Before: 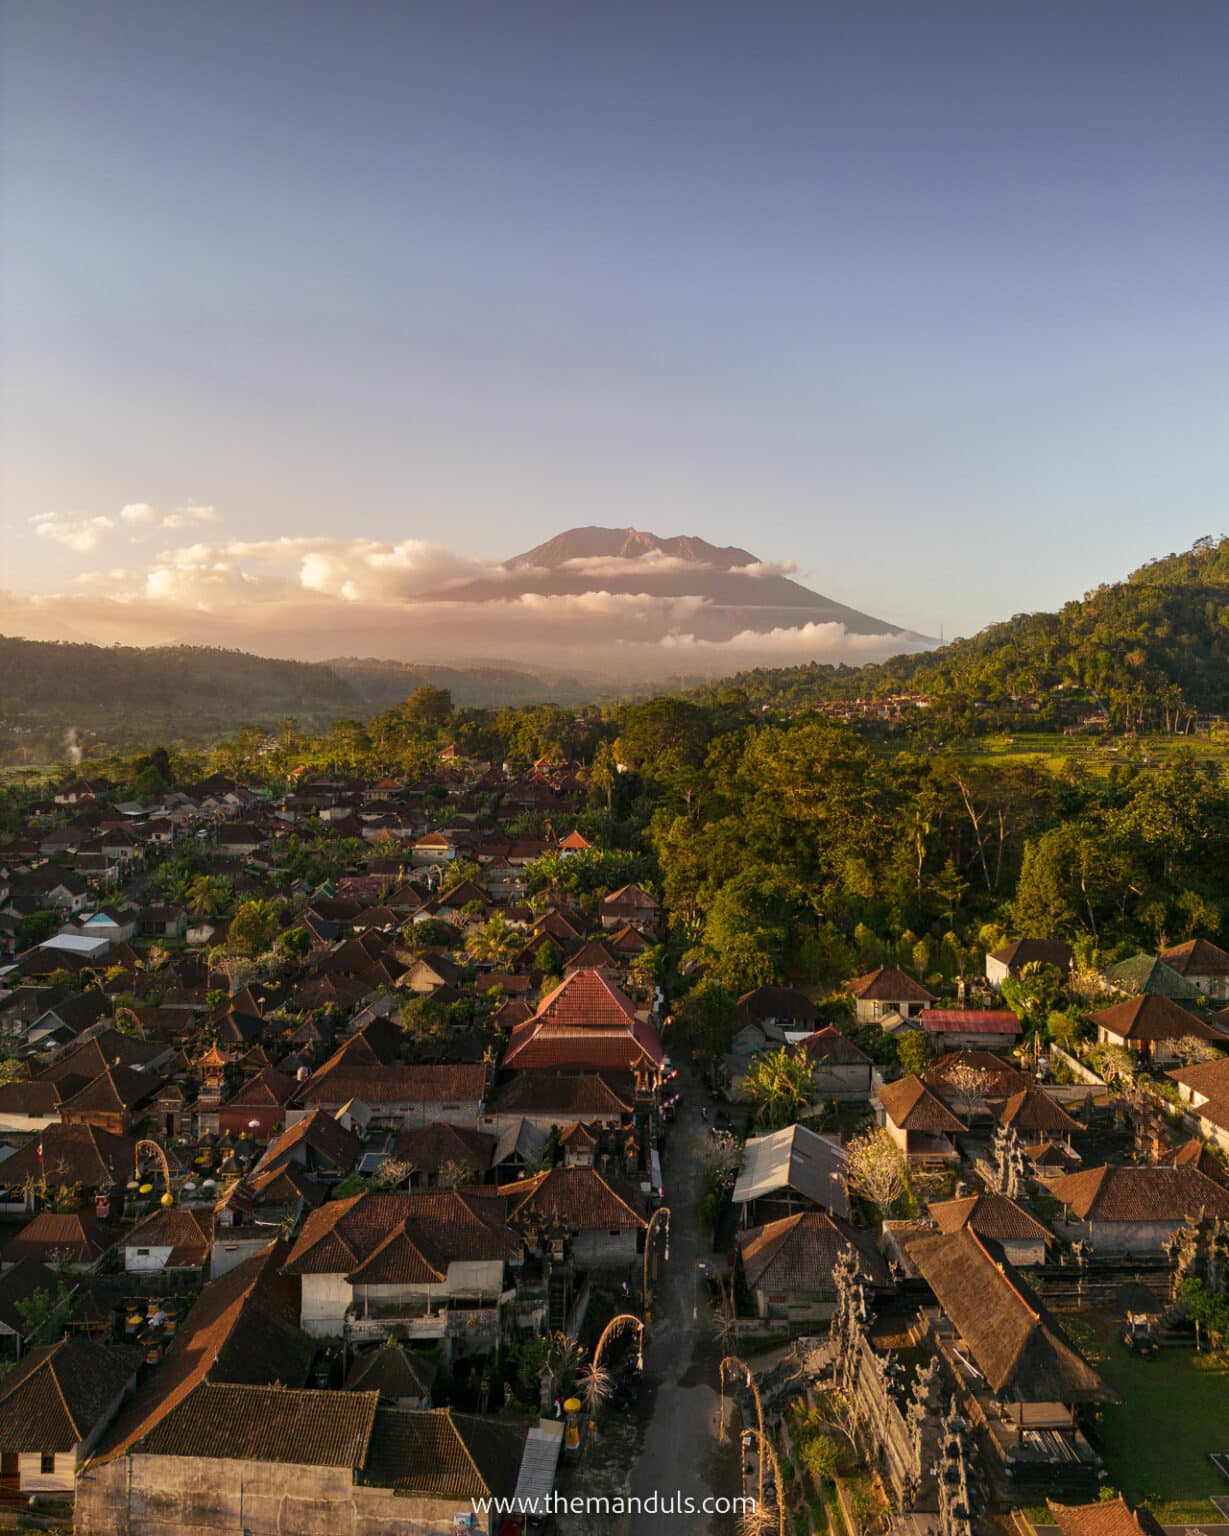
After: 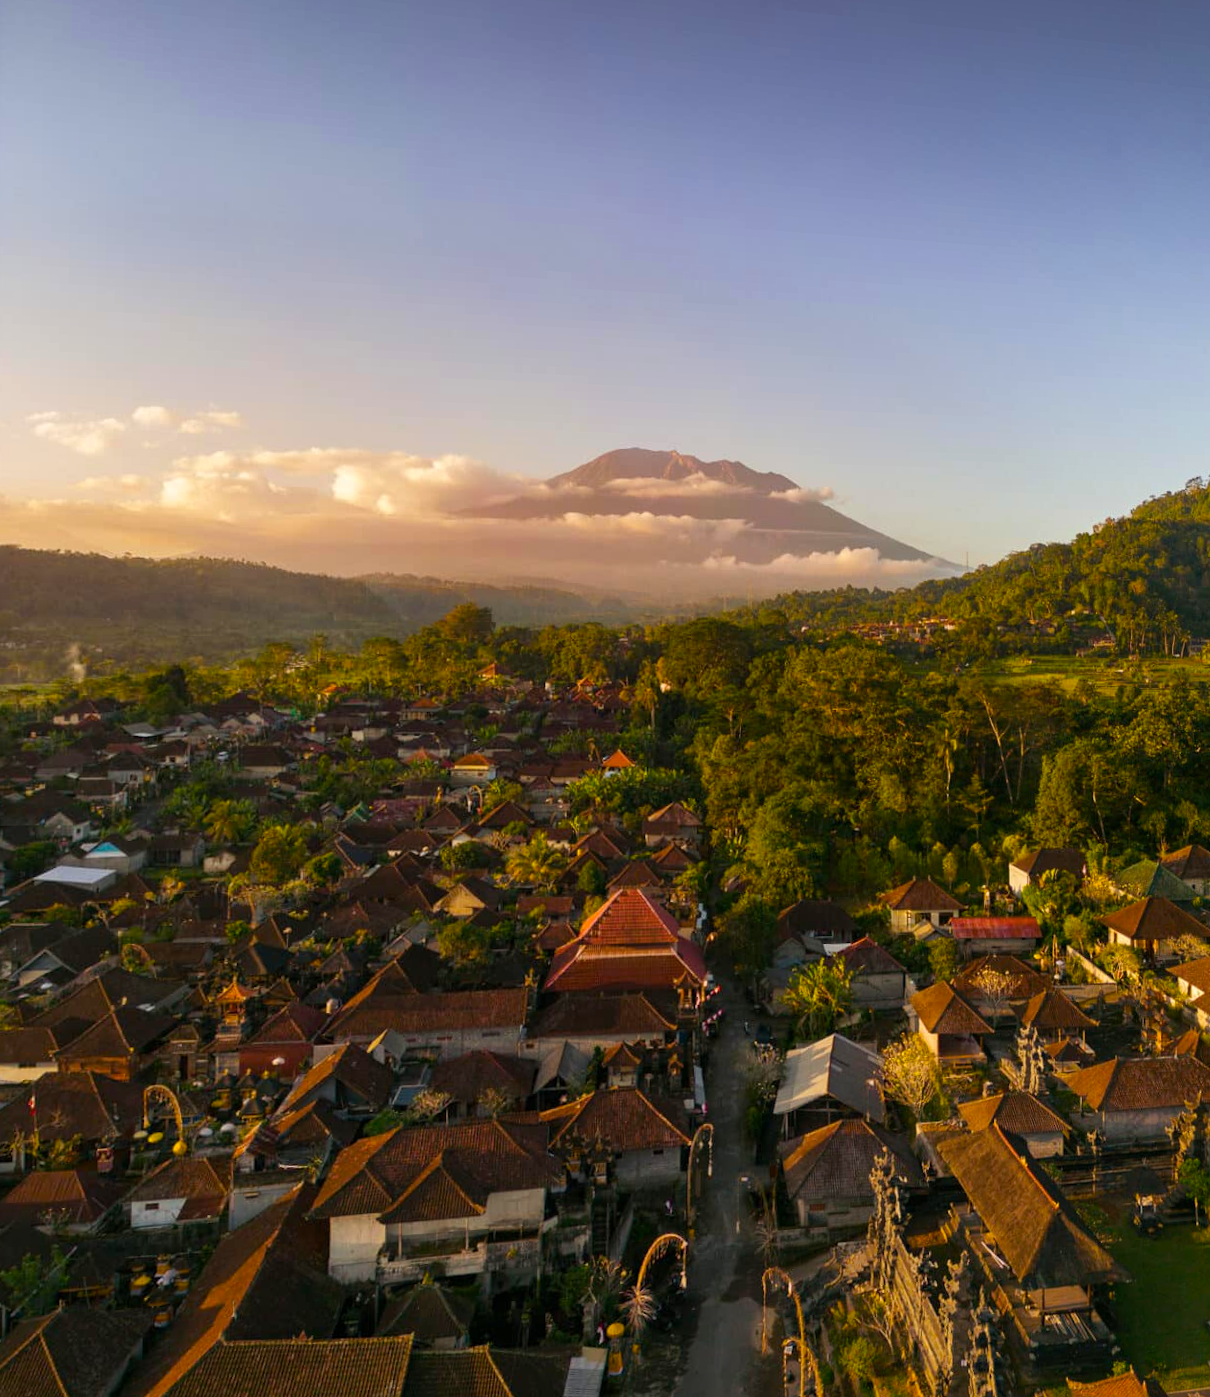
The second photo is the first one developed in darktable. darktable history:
rotate and perspective: rotation -0.013°, lens shift (vertical) -0.027, lens shift (horizontal) 0.178, crop left 0.016, crop right 0.989, crop top 0.082, crop bottom 0.918
color balance rgb: perceptual saturation grading › global saturation 25%, global vibrance 20%
